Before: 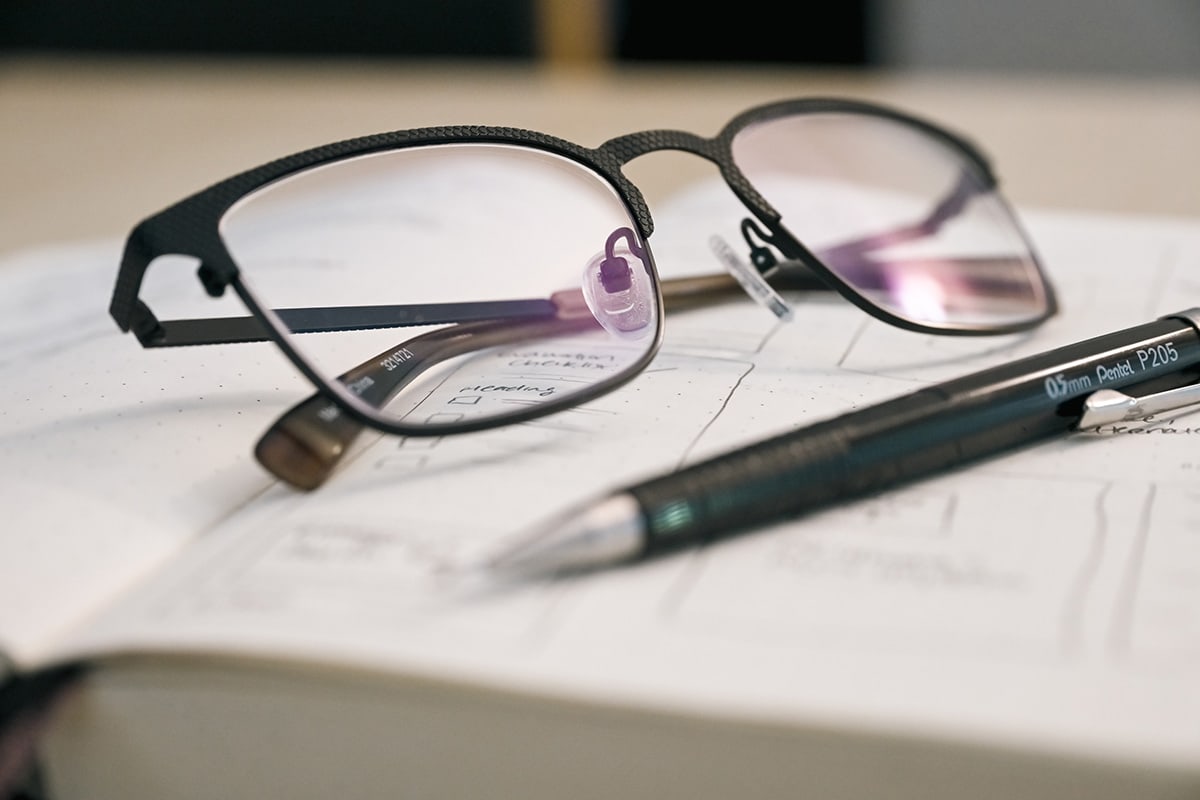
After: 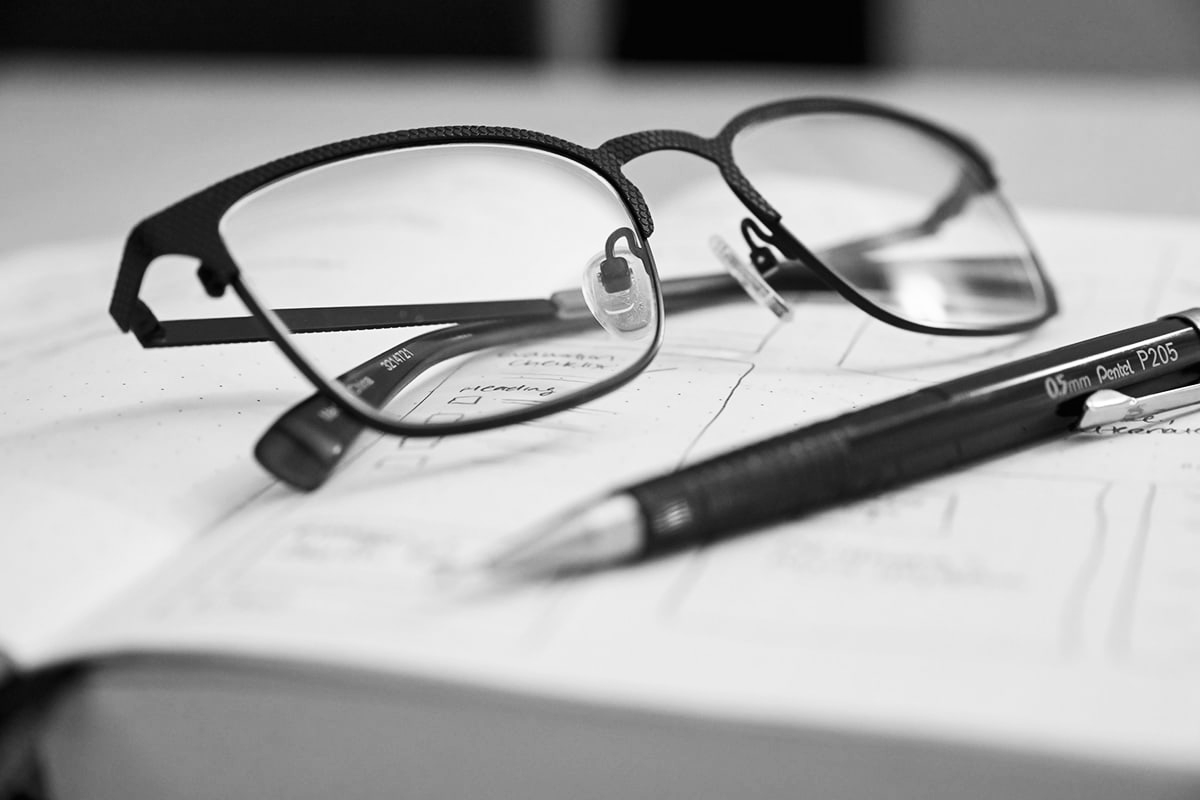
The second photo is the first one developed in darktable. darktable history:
monochrome: on, module defaults
contrast brightness saturation: contrast 0.16, saturation 0.32
